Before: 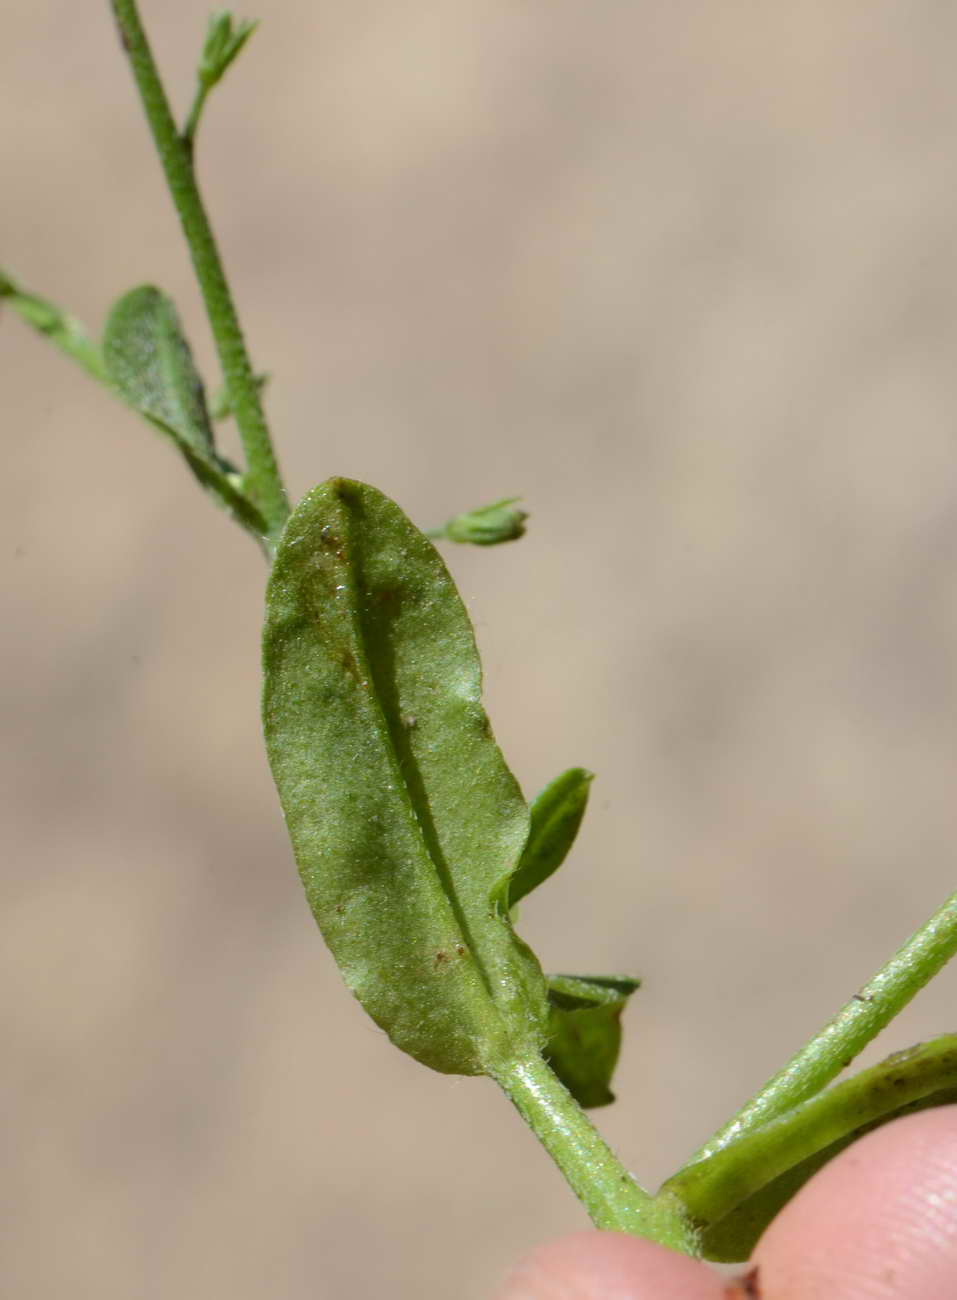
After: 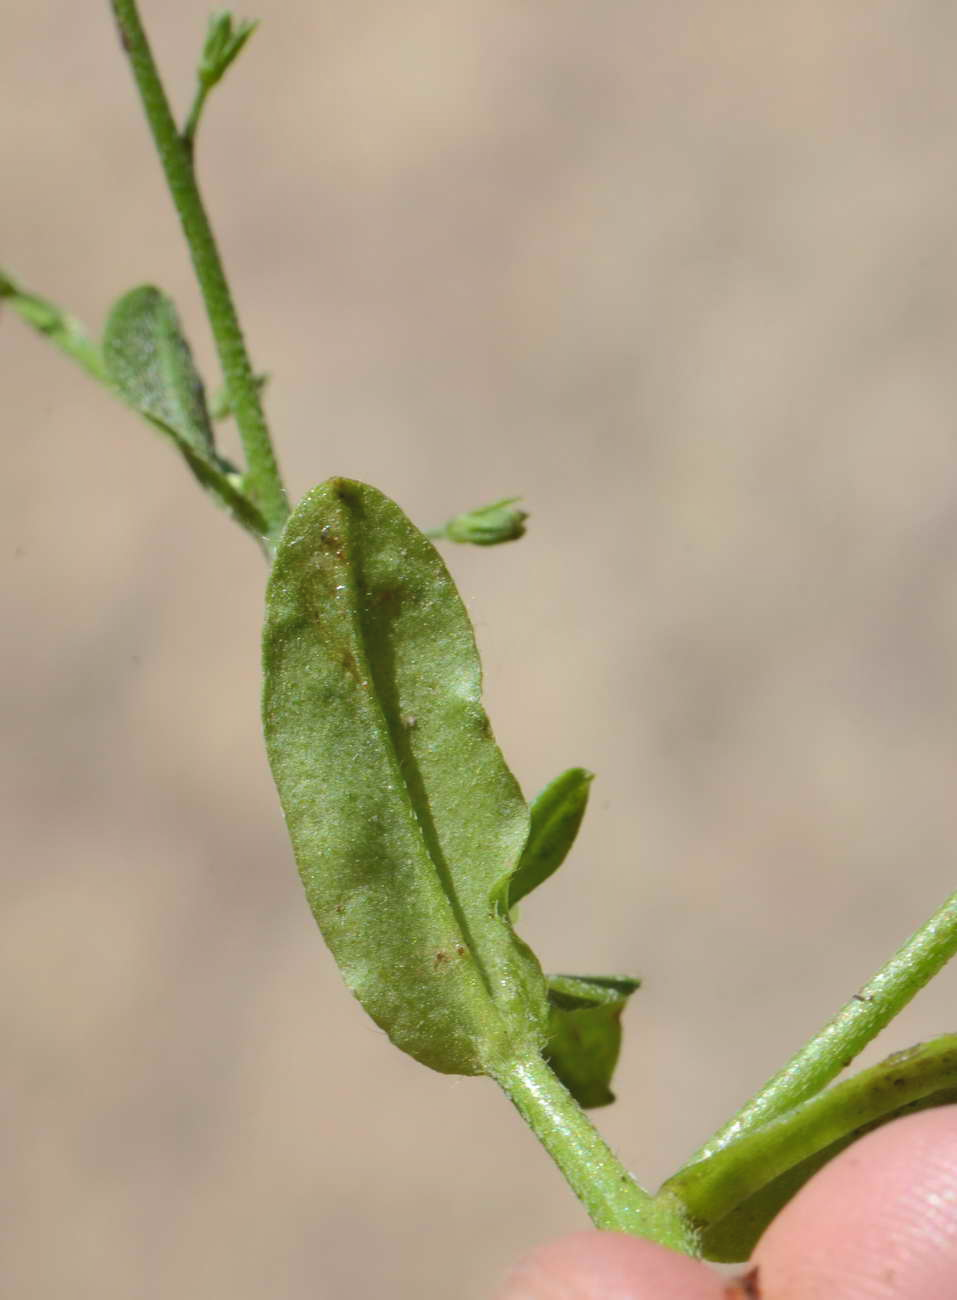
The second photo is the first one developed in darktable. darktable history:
shadows and highlights: soften with gaussian
contrast brightness saturation: brightness 0.15
